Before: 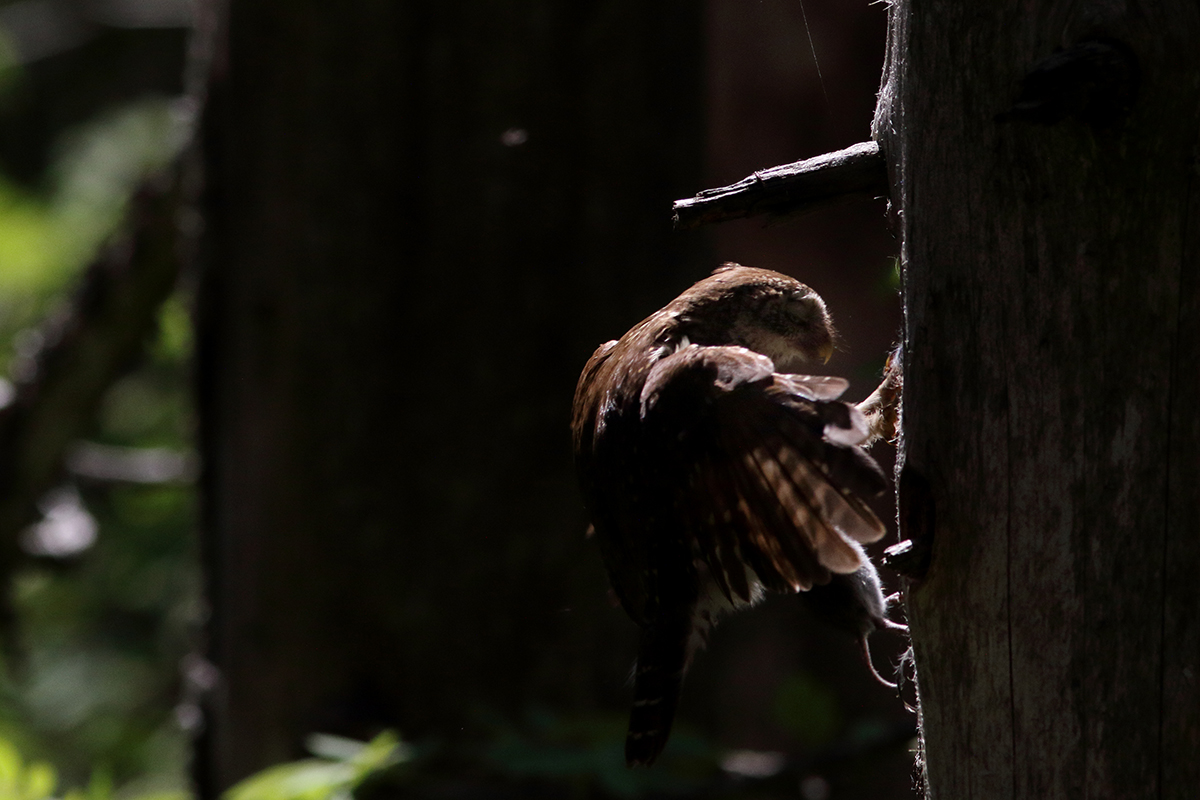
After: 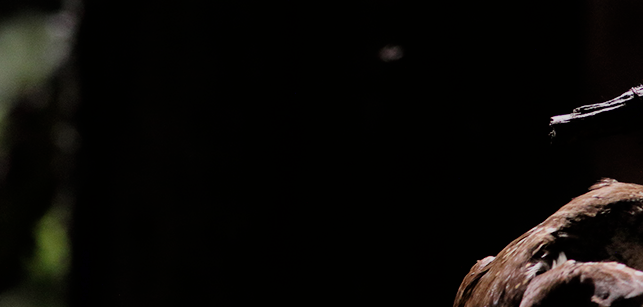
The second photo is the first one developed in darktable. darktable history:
filmic rgb: black relative exposure -7.65 EV, white relative exposure 4.56 EV, threshold -0.317 EV, transition 3.19 EV, structure ↔ texture 99.37%, hardness 3.61, color science v6 (2022), enable highlight reconstruction true
crop: left 10.321%, top 10.52%, right 36.034%, bottom 51.055%
